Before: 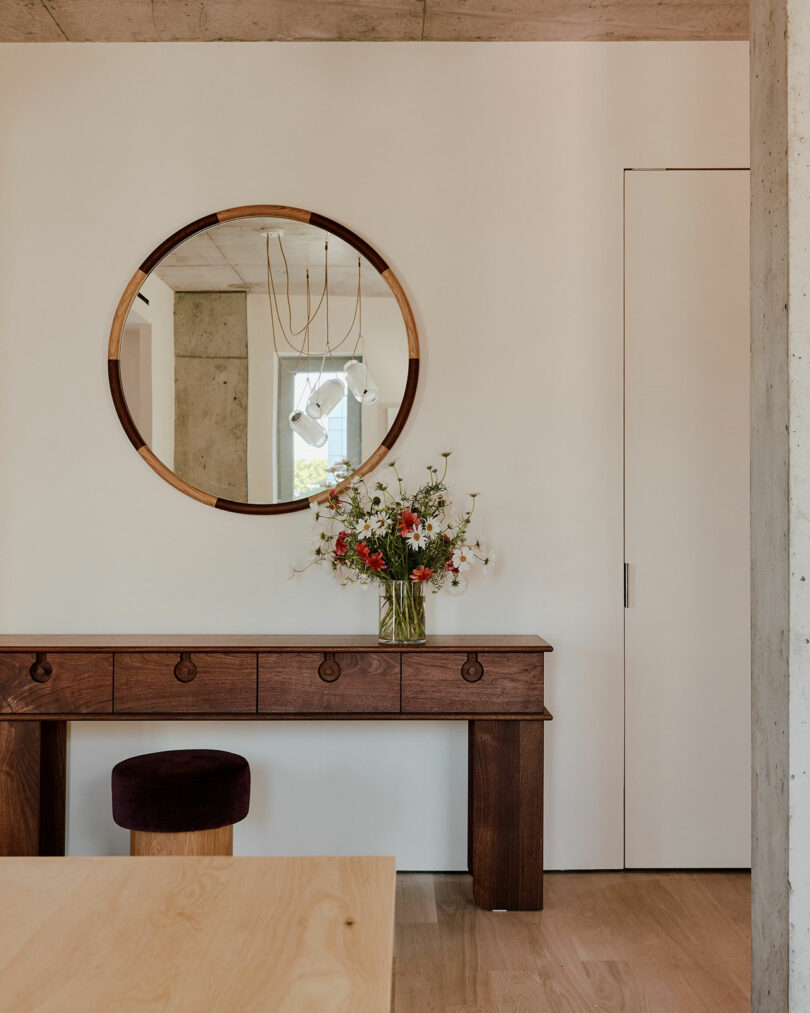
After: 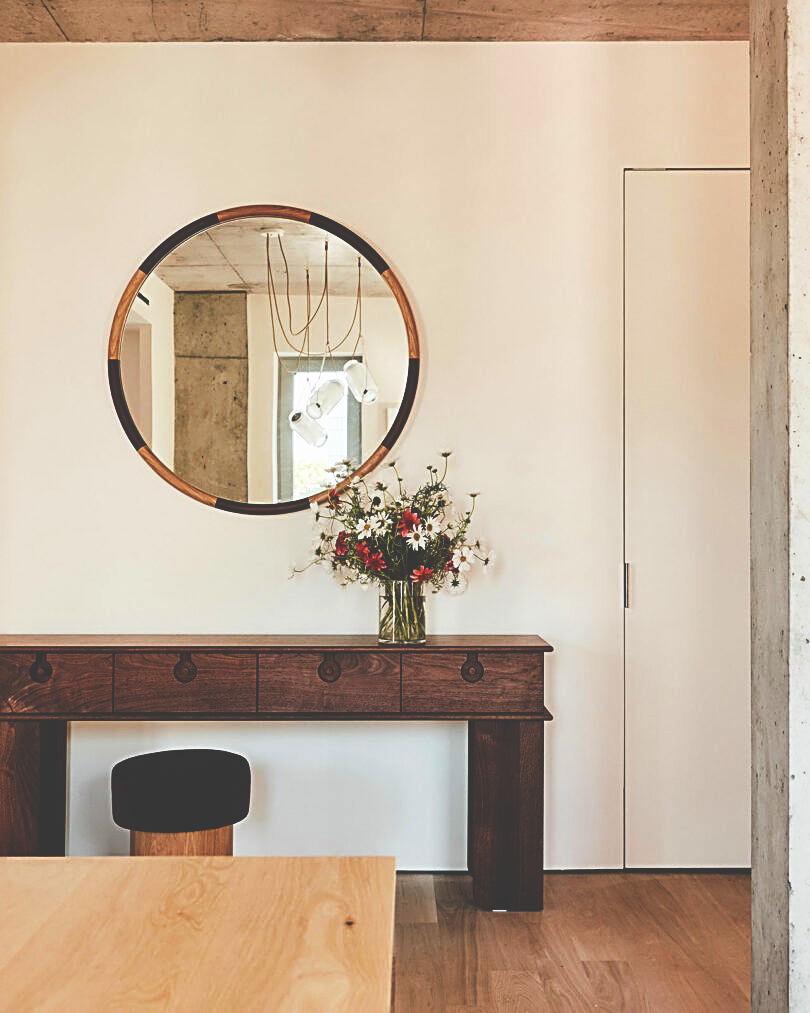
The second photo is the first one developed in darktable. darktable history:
sharpen: radius 2.767
base curve: curves: ch0 [(0, 0.036) (0.007, 0.037) (0.604, 0.887) (1, 1)], preserve colors none
